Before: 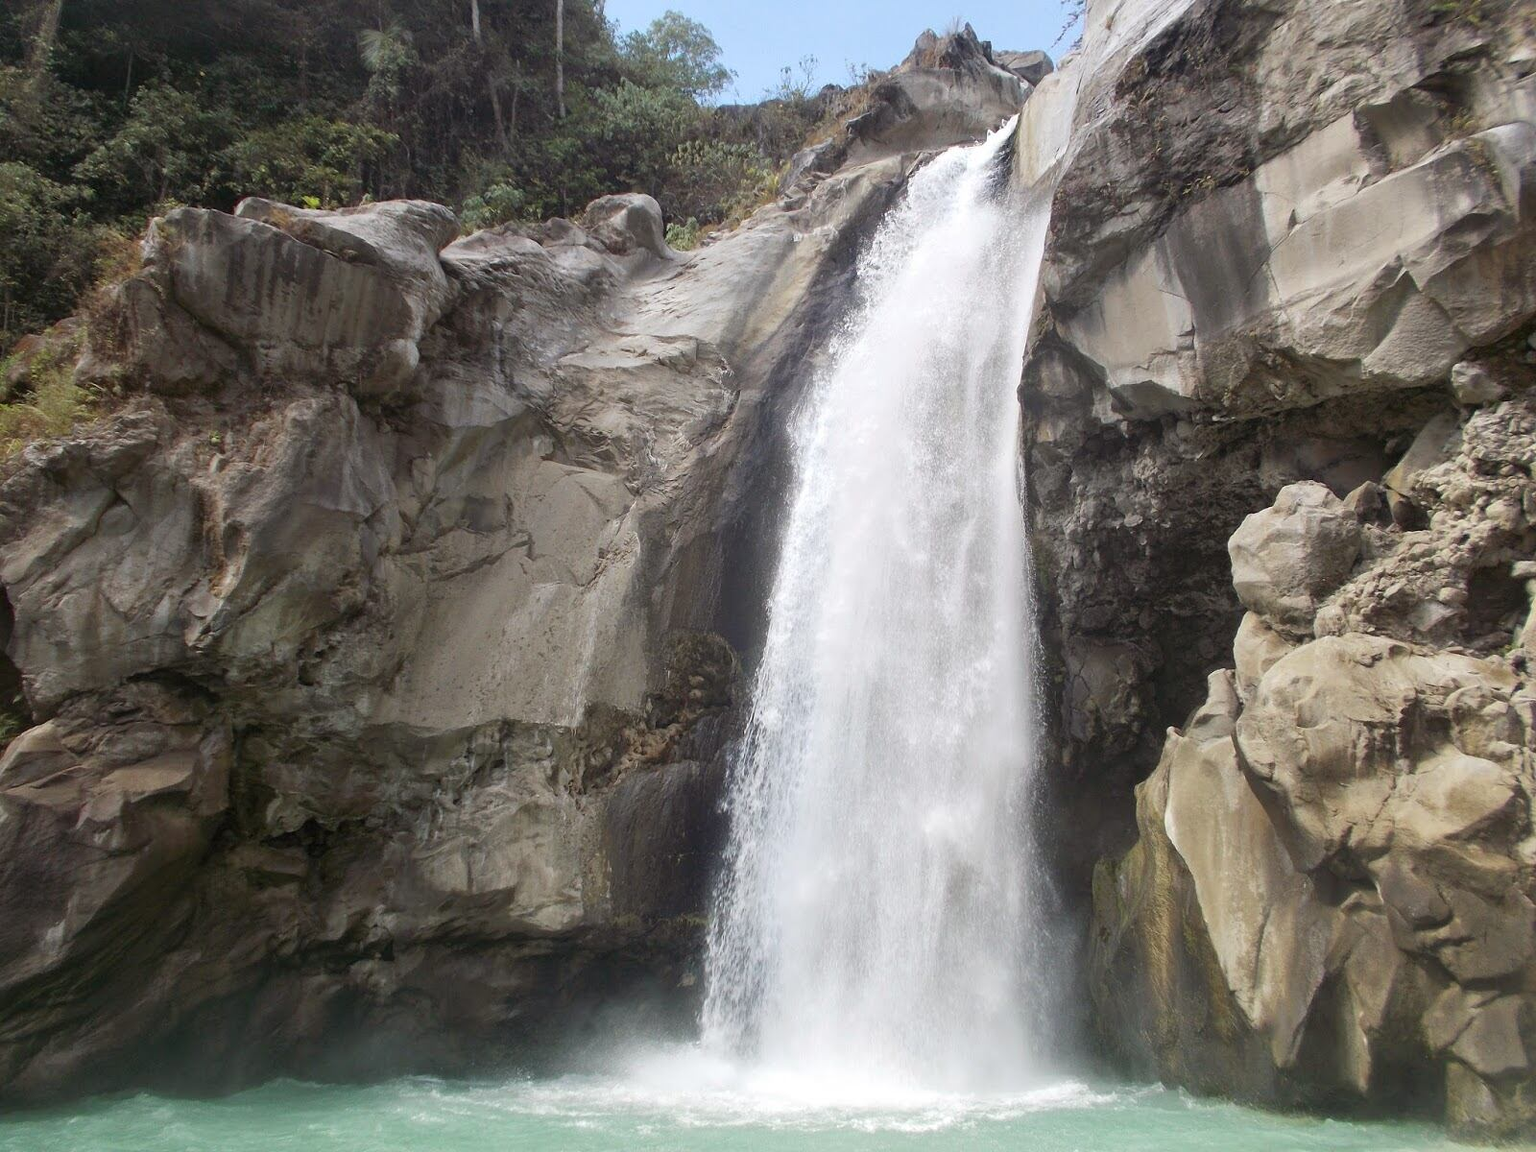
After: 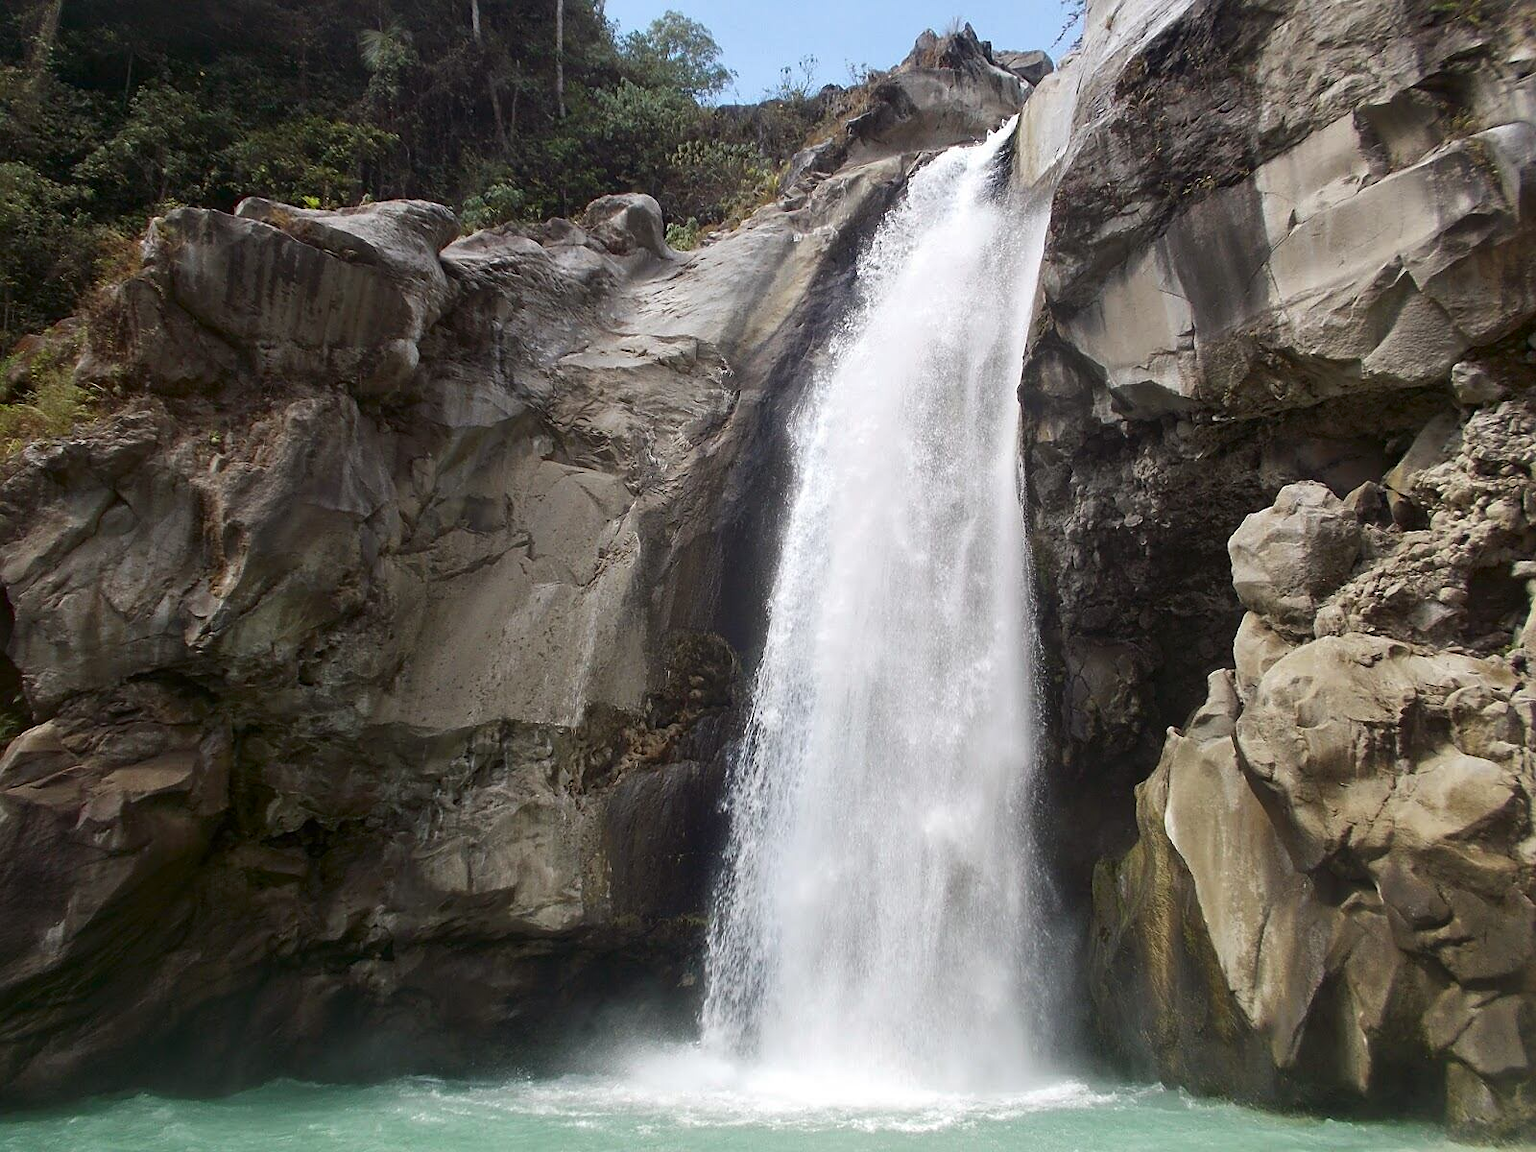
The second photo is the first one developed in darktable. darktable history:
contrast brightness saturation: contrast 0.07, brightness -0.13, saturation 0.06
sharpen: radius 1.864, amount 0.398, threshold 1.271
